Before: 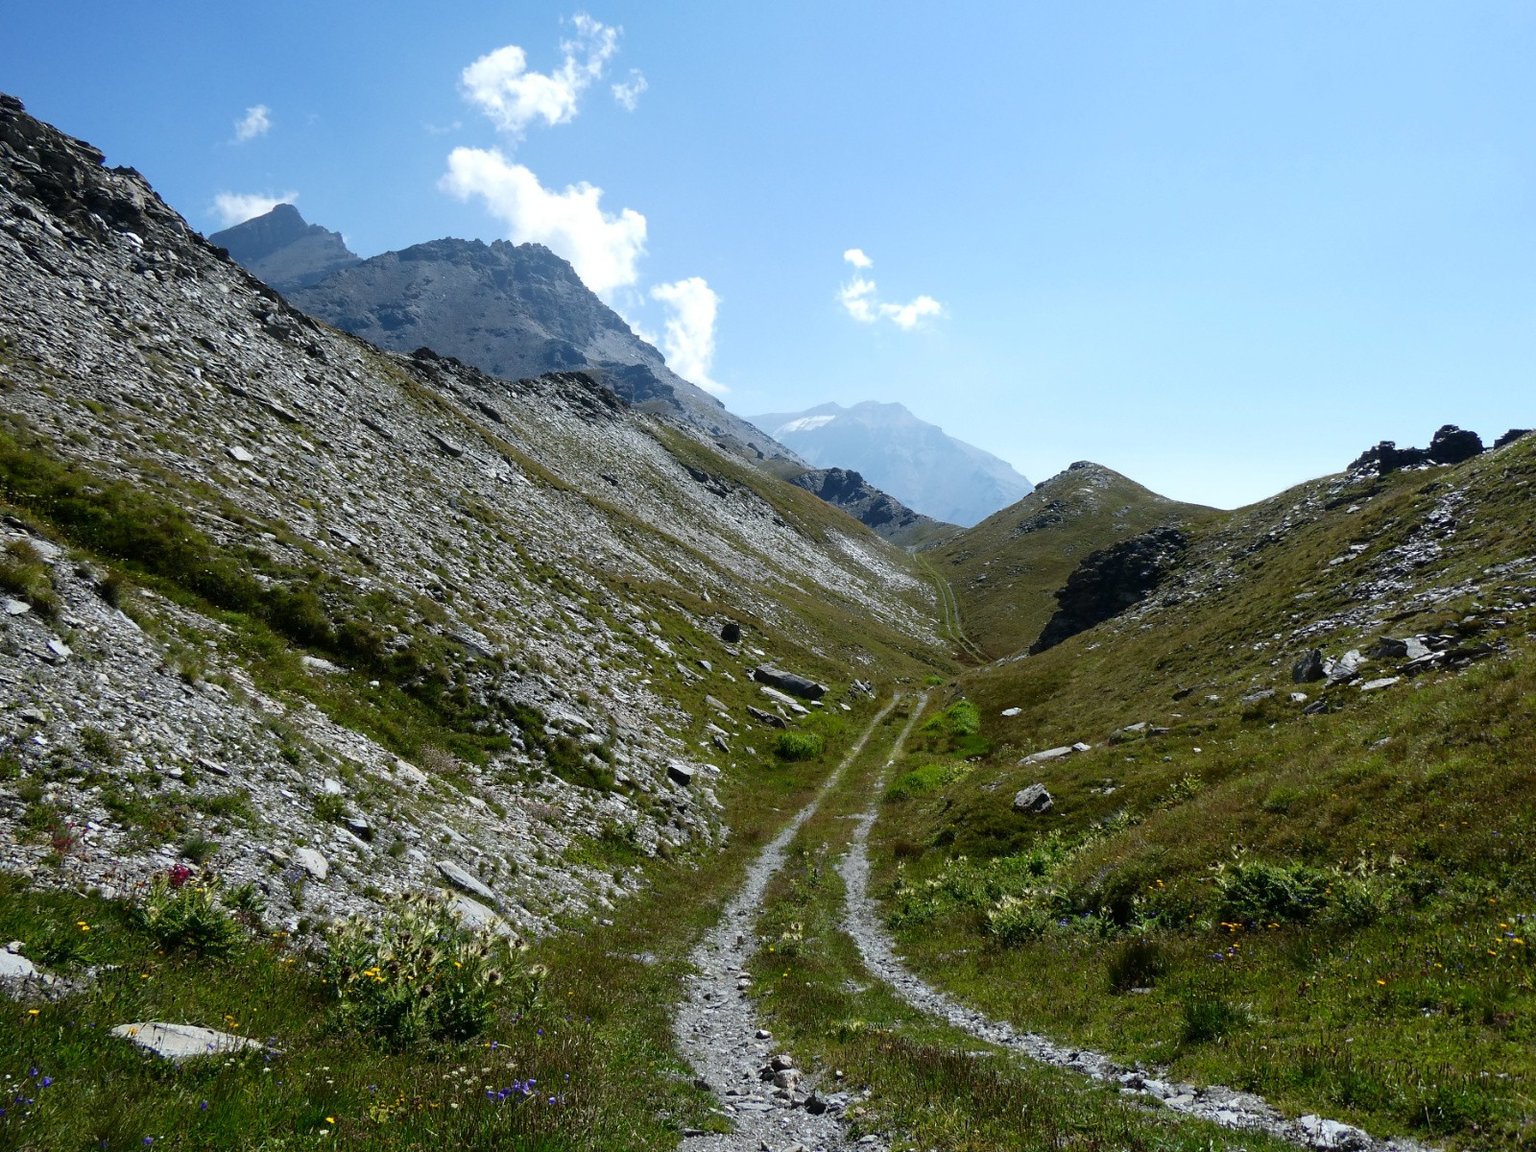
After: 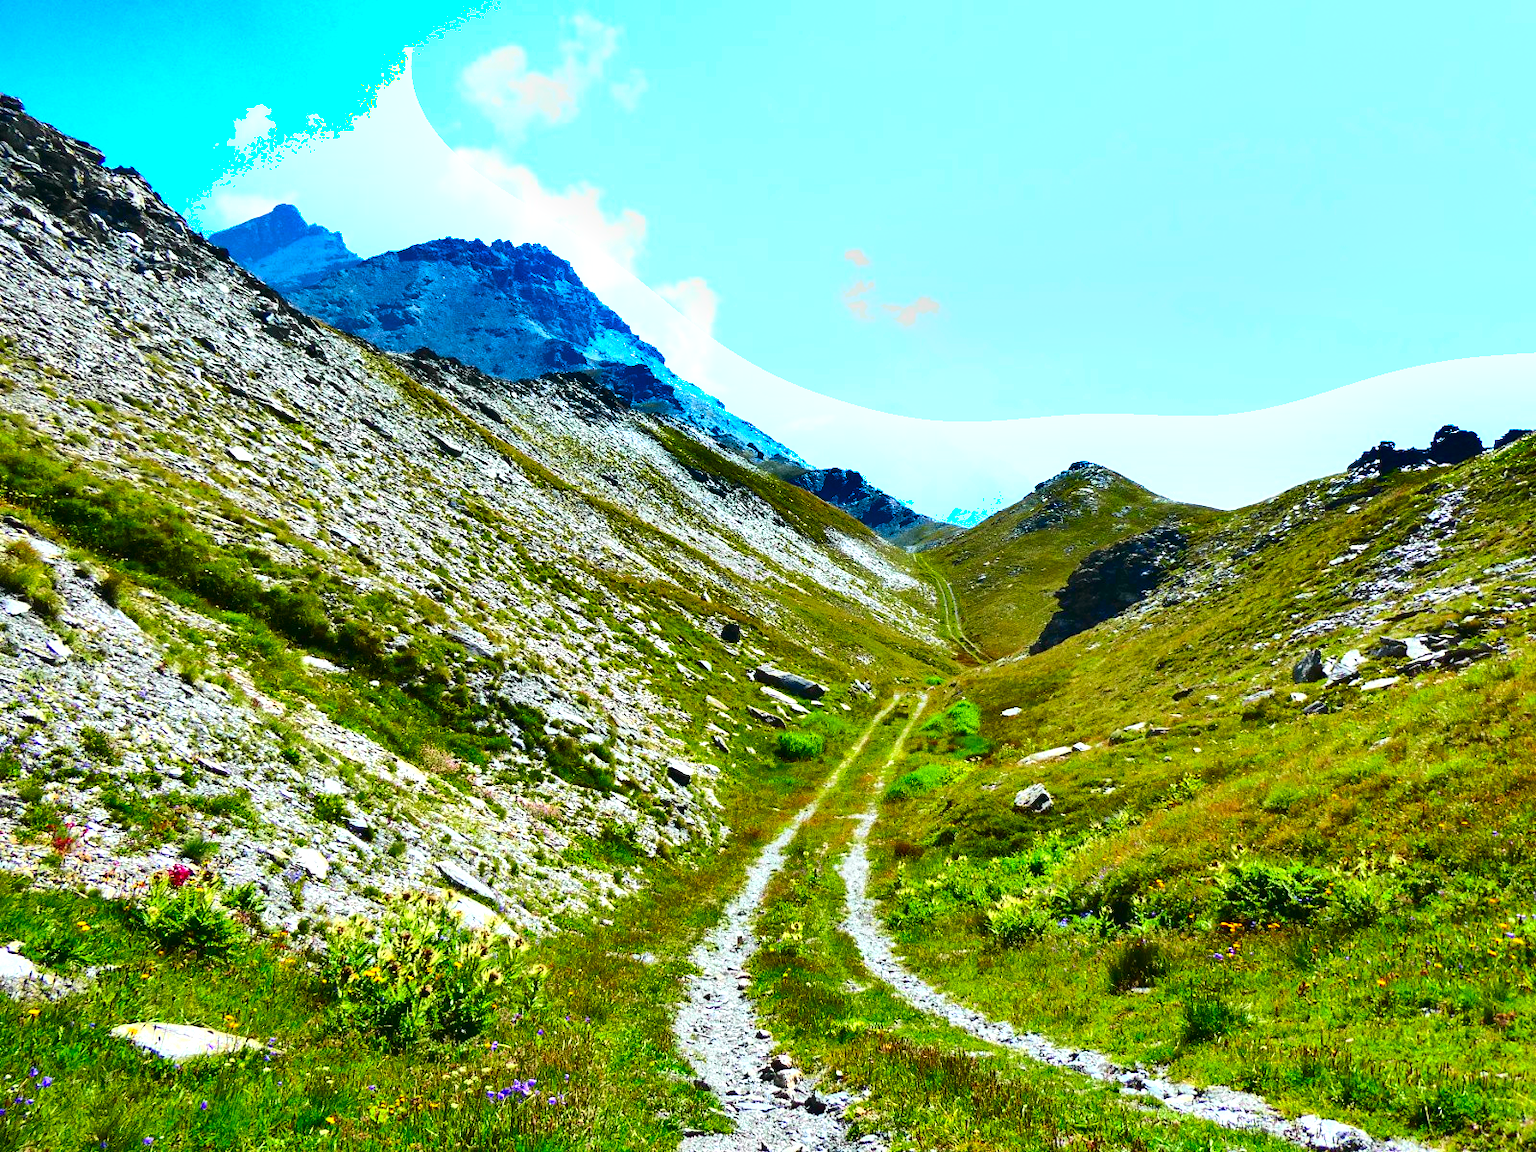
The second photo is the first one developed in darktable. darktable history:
tone curve: curves: ch0 [(0, 0.014) (0.12, 0.096) (0.386, 0.49) (0.54, 0.684) (0.751, 0.855) (0.89, 0.943) (0.998, 0.989)]; ch1 [(0, 0) (0.133, 0.099) (0.437, 0.41) (0.5, 0.5) (0.517, 0.536) (0.548, 0.575) (0.582, 0.639) (0.627, 0.692) (0.836, 0.868) (1, 1)]; ch2 [(0, 0) (0.374, 0.341) (0.456, 0.443) (0.478, 0.49) (0.501, 0.5) (0.528, 0.538) (0.55, 0.6) (0.572, 0.633) (0.702, 0.775) (1, 1)], color space Lab, independent channels, preserve colors none
tone equalizer: on, module defaults
shadows and highlights: shadows 24.5, highlights -78.15, soften with gaussian
exposure: black level correction 0, exposure 1.45 EV, compensate exposure bias true, compensate highlight preservation false
contrast brightness saturation: saturation 0.5
